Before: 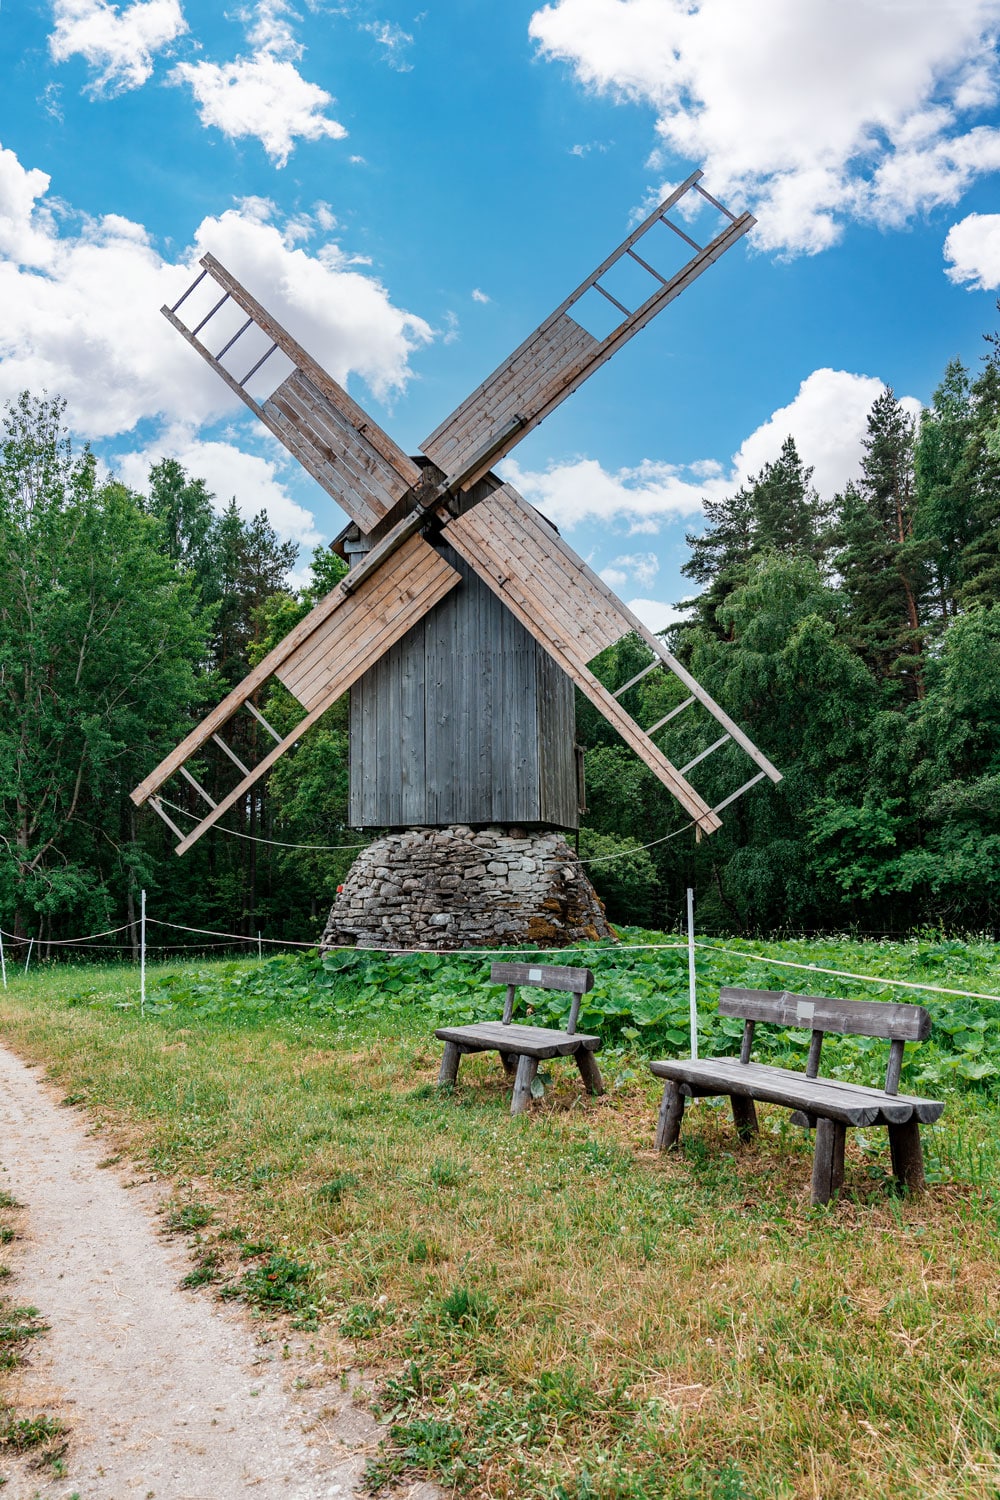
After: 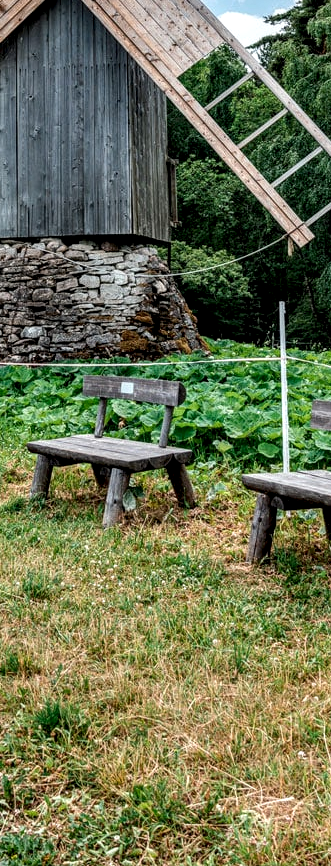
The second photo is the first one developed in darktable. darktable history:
crop: left 40.878%, top 39.176%, right 25.993%, bottom 3.081%
local contrast: highlights 60%, shadows 60%, detail 160%
